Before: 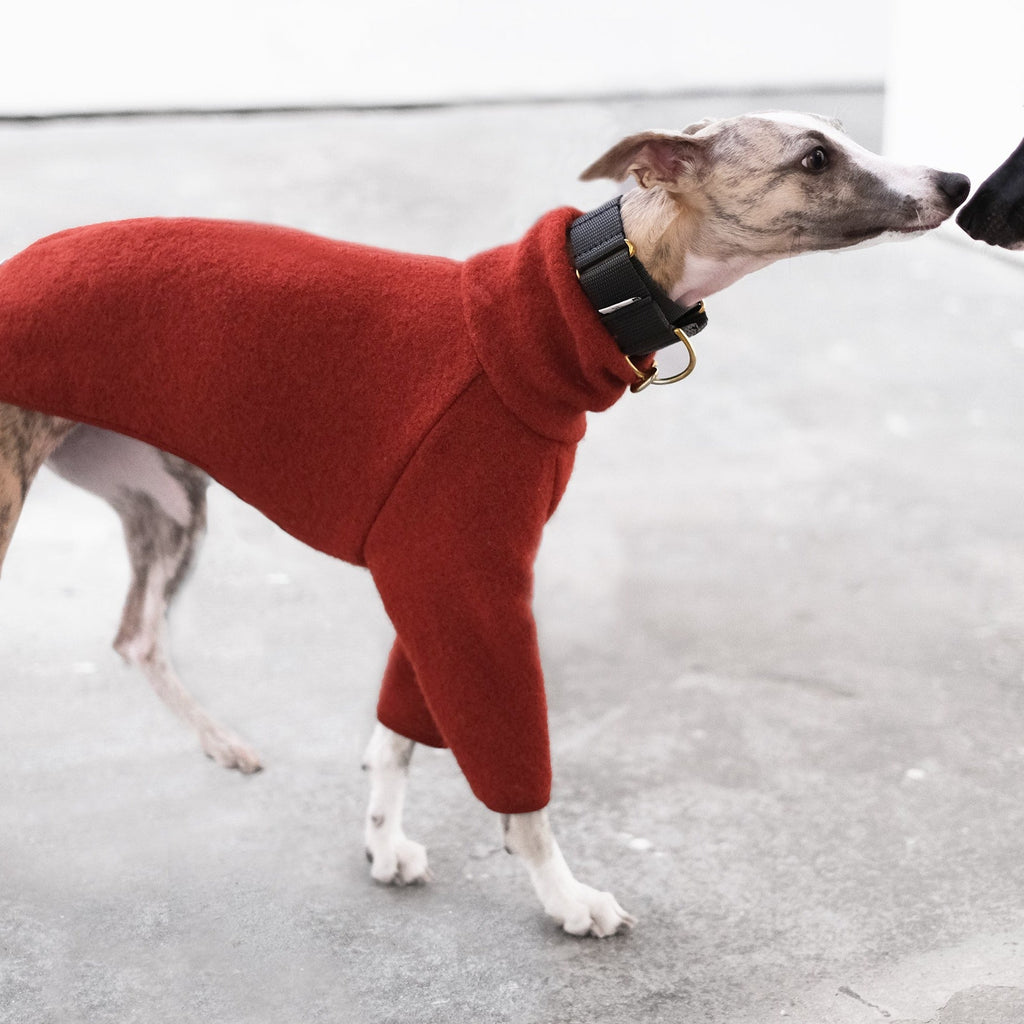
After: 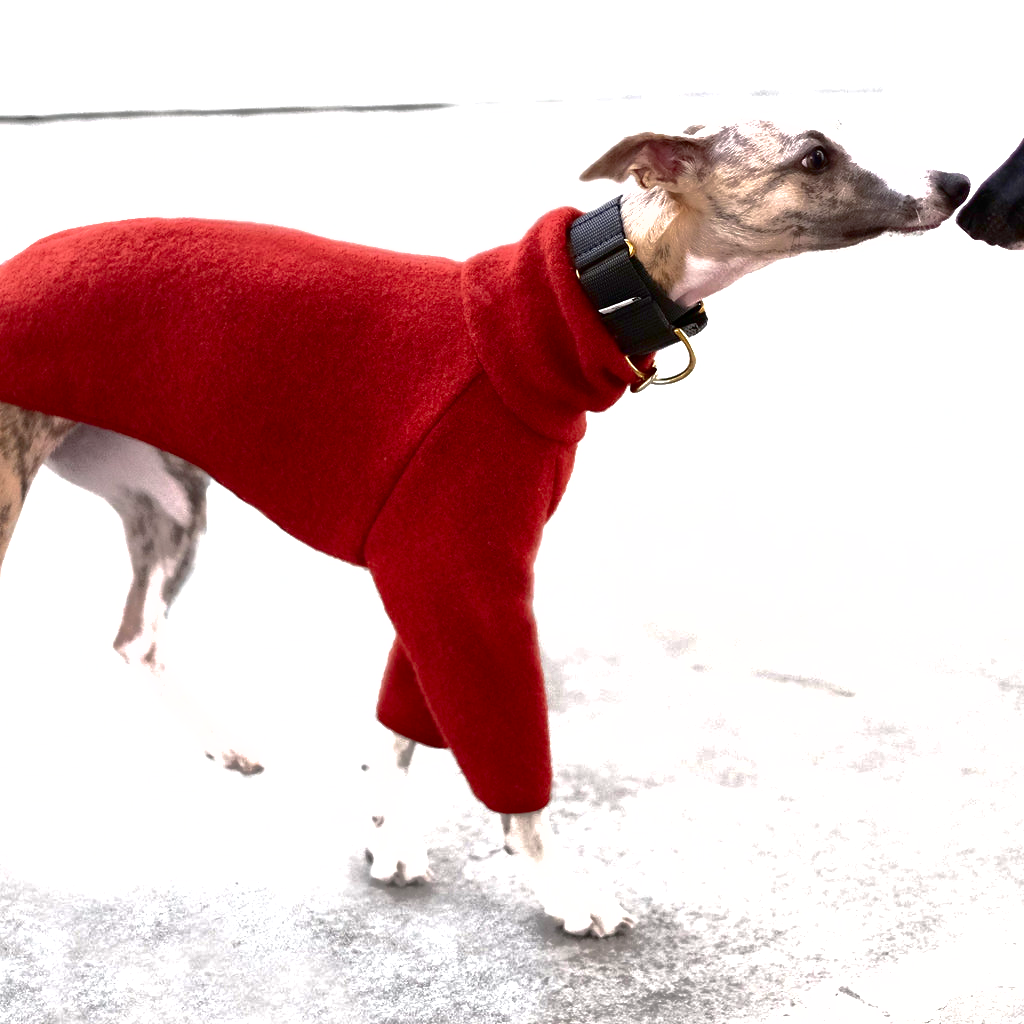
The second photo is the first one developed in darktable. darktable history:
local contrast: mode bilateral grid, contrast 9, coarseness 26, detail 110%, midtone range 0.2
contrast brightness saturation: brightness -0.521
exposure: black level correction 0, exposure 0.889 EV, compensate exposure bias true, compensate highlight preservation false
tone curve: curves: ch0 [(0, 0) (0.003, 0.004) (0.011, 0.015) (0.025, 0.033) (0.044, 0.059) (0.069, 0.092) (0.1, 0.132) (0.136, 0.18) (0.177, 0.235) (0.224, 0.297) (0.277, 0.366) (0.335, 0.44) (0.399, 0.52) (0.468, 0.594) (0.543, 0.661) (0.623, 0.727) (0.709, 0.79) (0.801, 0.86) (0.898, 0.928) (1, 1)], color space Lab, independent channels, preserve colors none
shadows and highlights: on, module defaults
